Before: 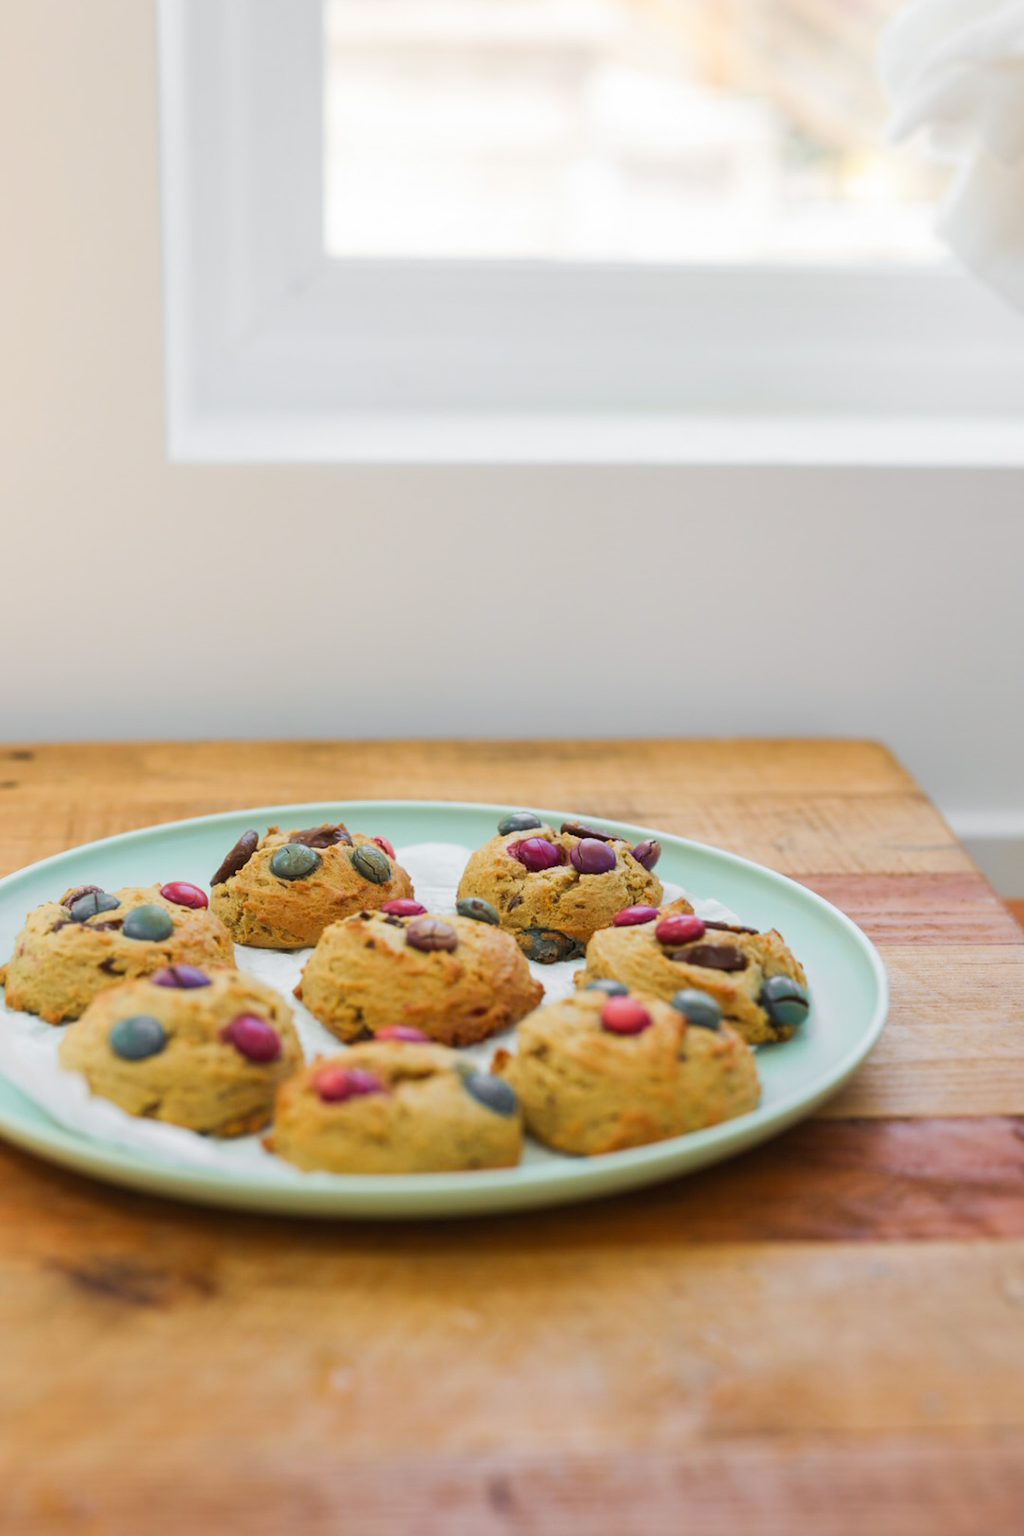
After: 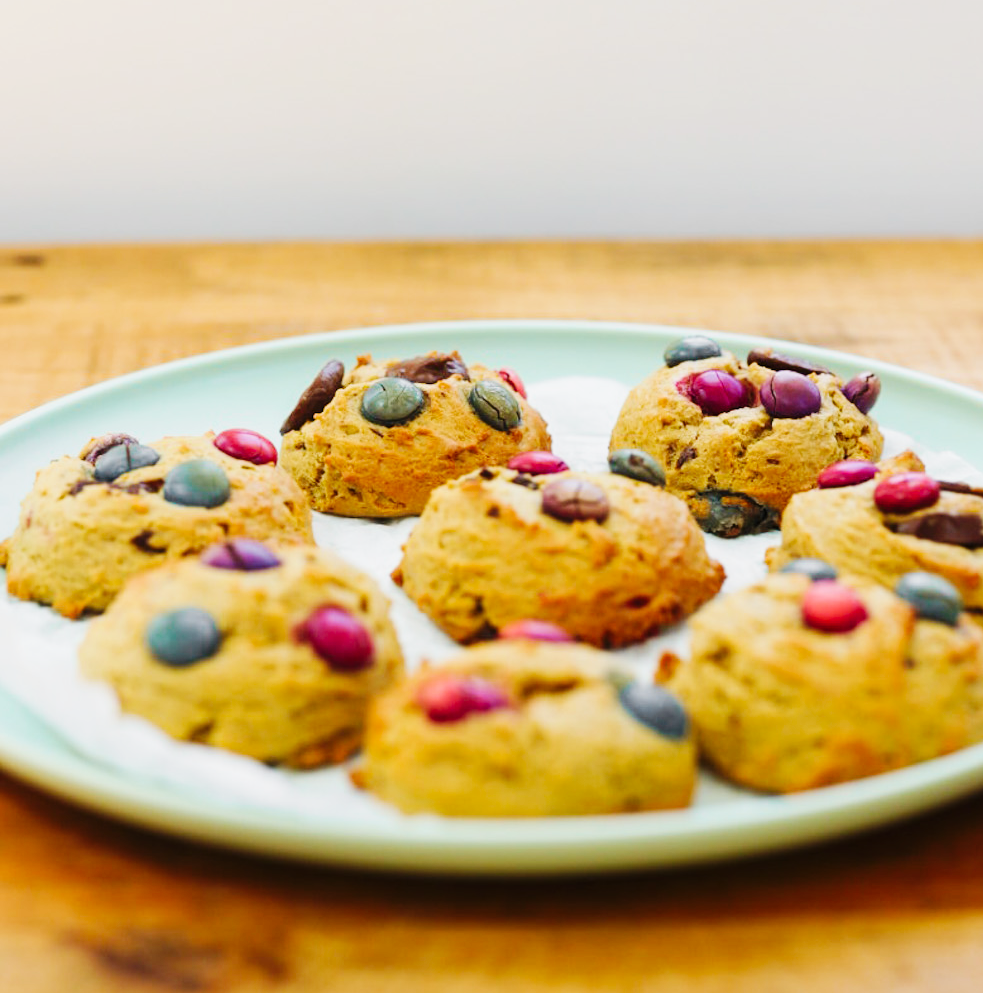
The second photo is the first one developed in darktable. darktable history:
crop: top 36.498%, right 27.964%, bottom 14.995%
base curve: curves: ch0 [(0, 0) (0.036, 0.025) (0.121, 0.166) (0.206, 0.329) (0.605, 0.79) (1, 1)], preserve colors none
